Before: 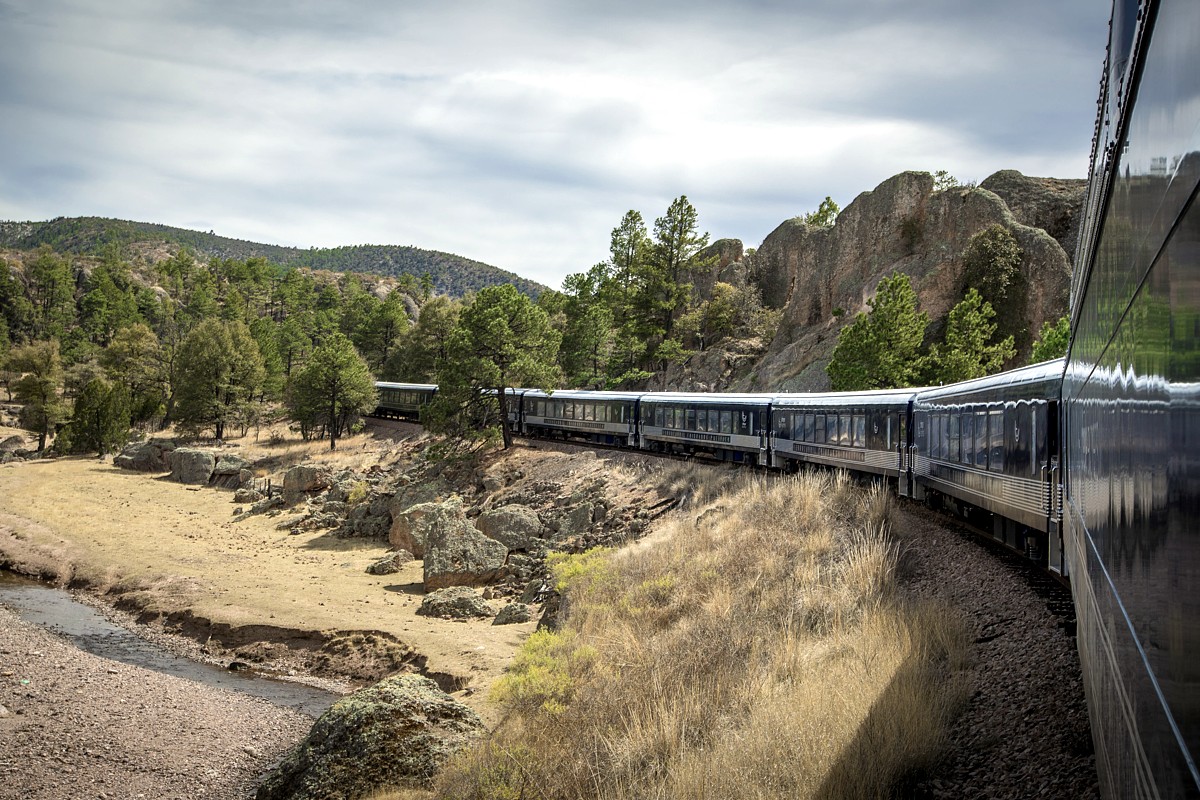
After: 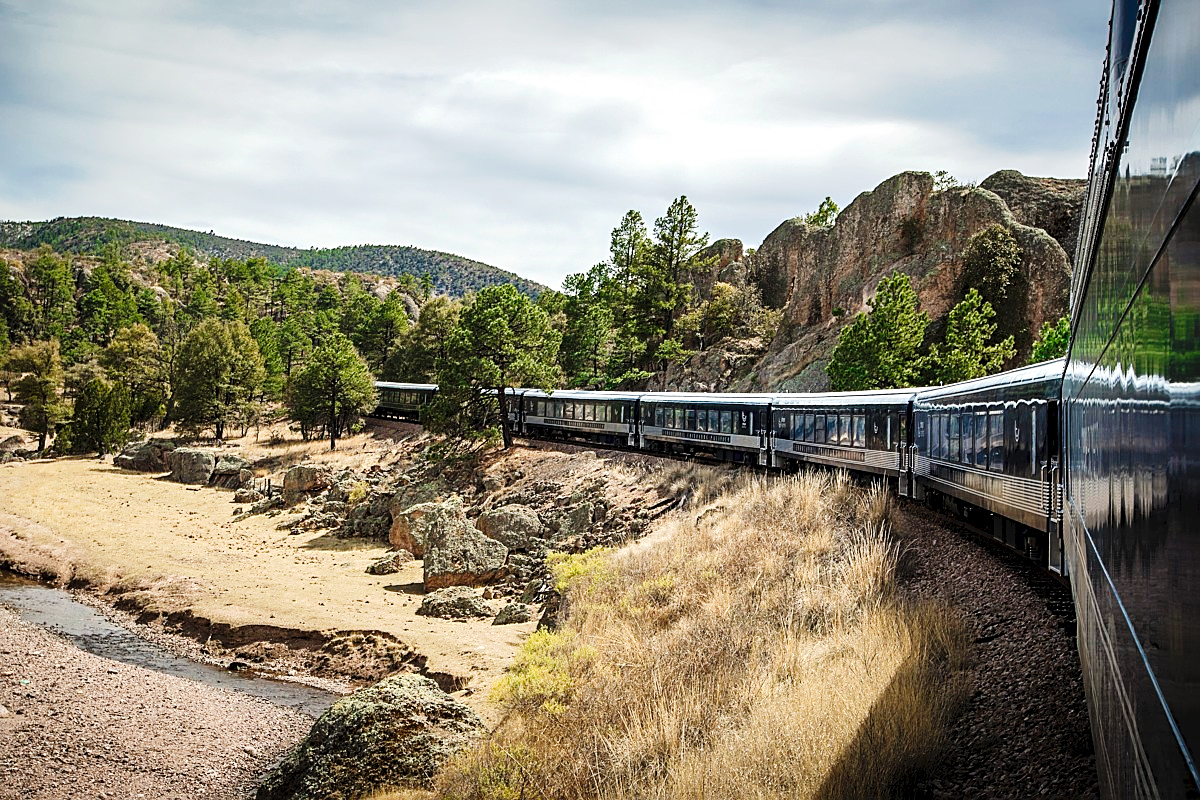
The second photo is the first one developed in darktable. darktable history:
tone curve: curves: ch0 [(0, 0) (0.003, 0.042) (0.011, 0.043) (0.025, 0.047) (0.044, 0.059) (0.069, 0.07) (0.1, 0.085) (0.136, 0.107) (0.177, 0.139) (0.224, 0.185) (0.277, 0.258) (0.335, 0.34) (0.399, 0.434) (0.468, 0.526) (0.543, 0.623) (0.623, 0.709) (0.709, 0.794) (0.801, 0.866) (0.898, 0.919) (1, 1)], preserve colors none
sharpen: on, module defaults
tone equalizer: on, module defaults
